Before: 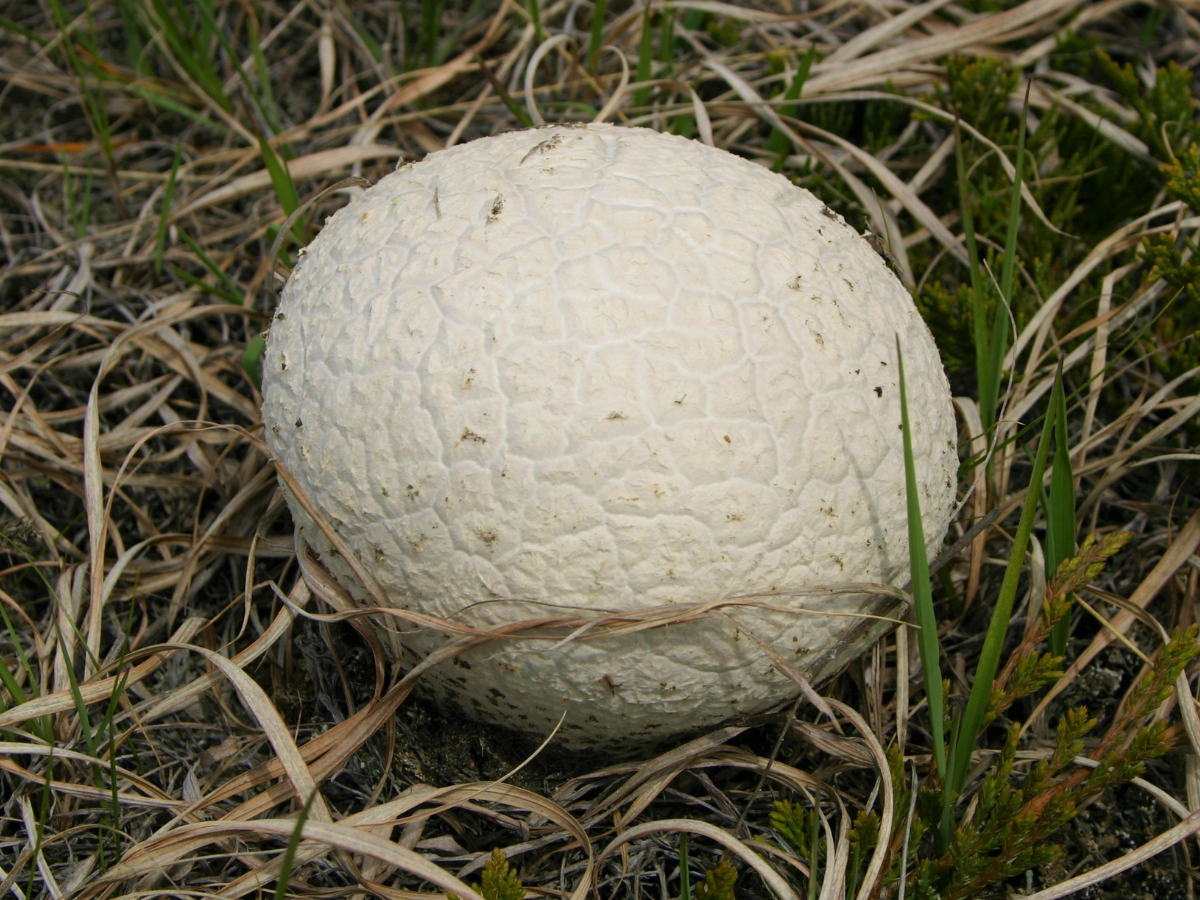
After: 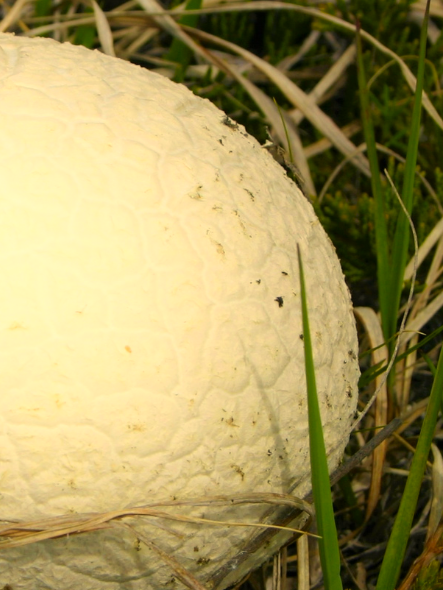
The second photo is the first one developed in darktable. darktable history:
color zones: curves: ch0 [(0, 0.613) (0.01, 0.613) (0.245, 0.448) (0.498, 0.529) (0.642, 0.665) (0.879, 0.777) (0.99, 0.613)]; ch1 [(0, 0) (0.143, 0) (0.286, 0) (0.429, 0) (0.571, 0) (0.714, 0) (0.857, 0)], mix -121.96%
shadows and highlights: shadows -21.3, highlights 100, soften with gaussian
crop and rotate: left 49.936%, top 10.094%, right 13.136%, bottom 24.256%
color correction: highlights a* 2.72, highlights b* 22.8
